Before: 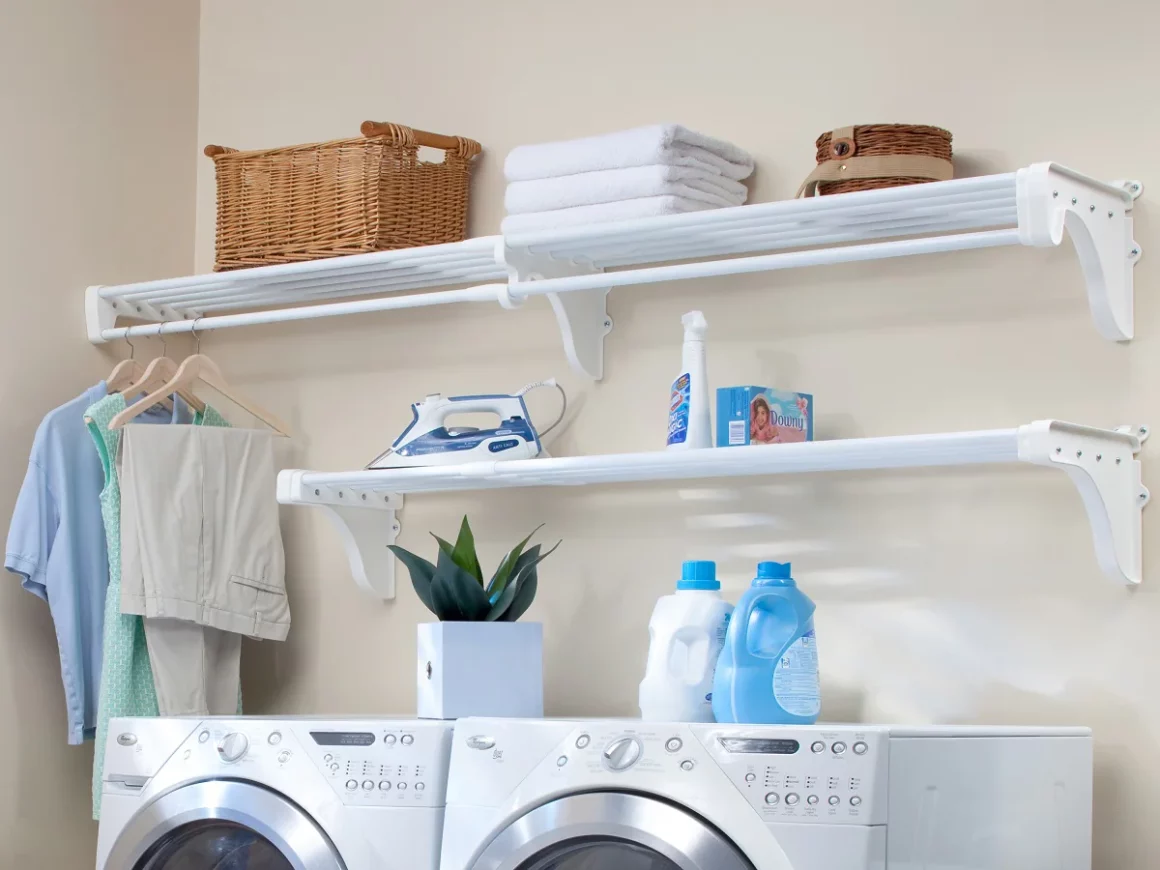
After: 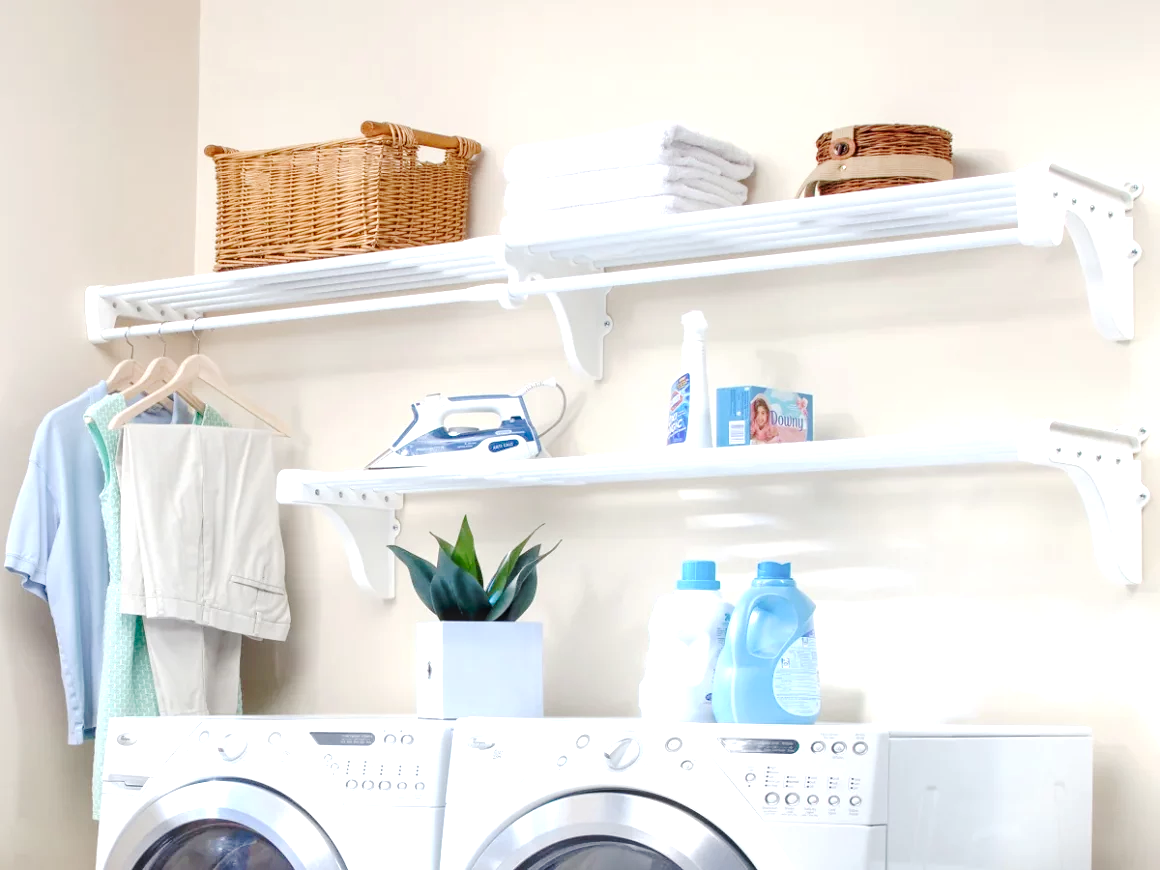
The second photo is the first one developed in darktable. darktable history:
local contrast: on, module defaults
tone curve: curves: ch0 [(0, 0) (0.037, 0.011) (0.131, 0.108) (0.279, 0.279) (0.476, 0.554) (0.617, 0.693) (0.704, 0.77) (0.813, 0.852) (0.916, 0.924) (1, 0.993)]; ch1 [(0, 0) (0.318, 0.278) (0.444, 0.427) (0.493, 0.492) (0.508, 0.502) (0.534, 0.531) (0.562, 0.571) (0.626, 0.667) (0.746, 0.764) (1, 1)]; ch2 [(0, 0) (0.316, 0.292) (0.381, 0.37) (0.423, 0.448) (0.476, 0.492) (0.502, 0.498) (0.522, 0.518) (0.533, 0.532) (0.586, 0.631) (0.634, 0.663) (0.7, 0.7) (0.861, 0.808) (1, 0.951)], preserve colors none
exposure: black level correction 0, exposure 0.692 EV, compensate highlight preservation false
